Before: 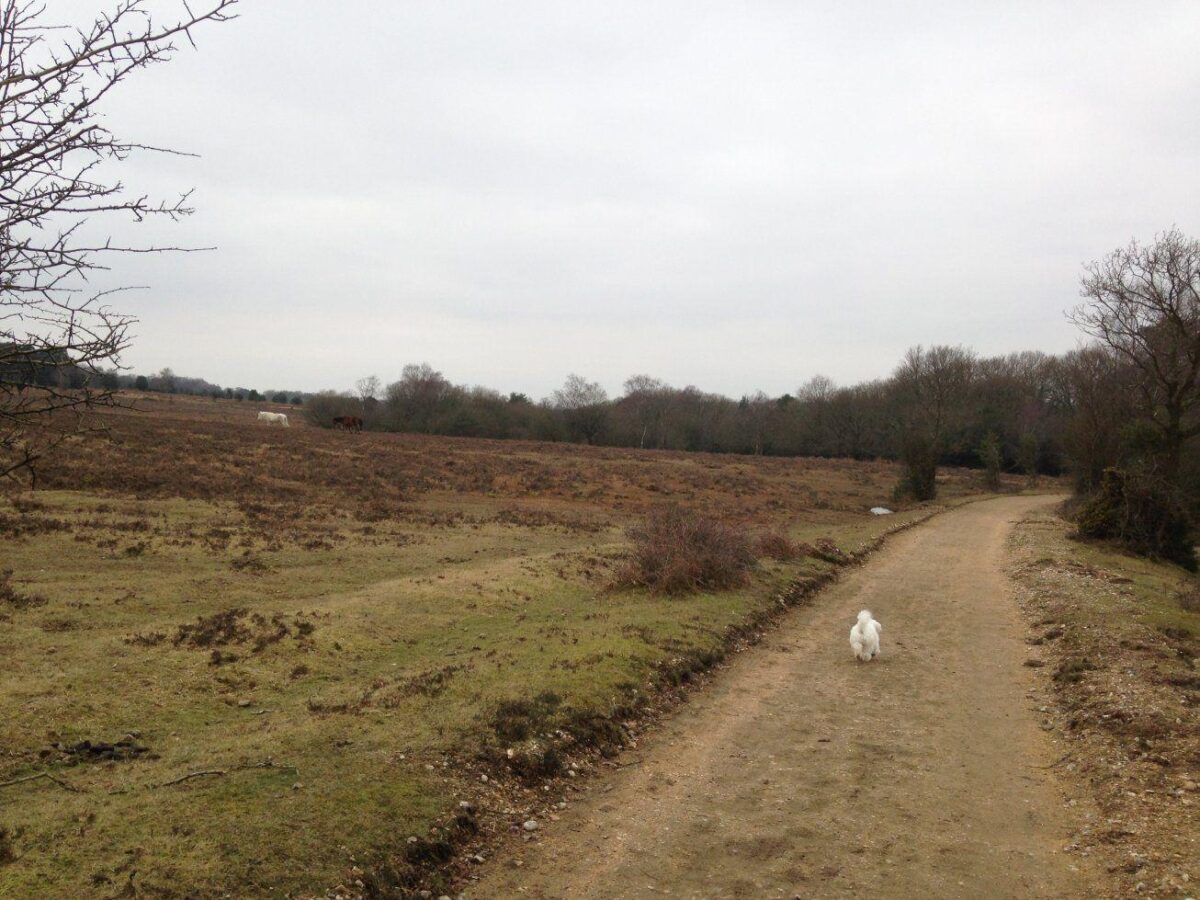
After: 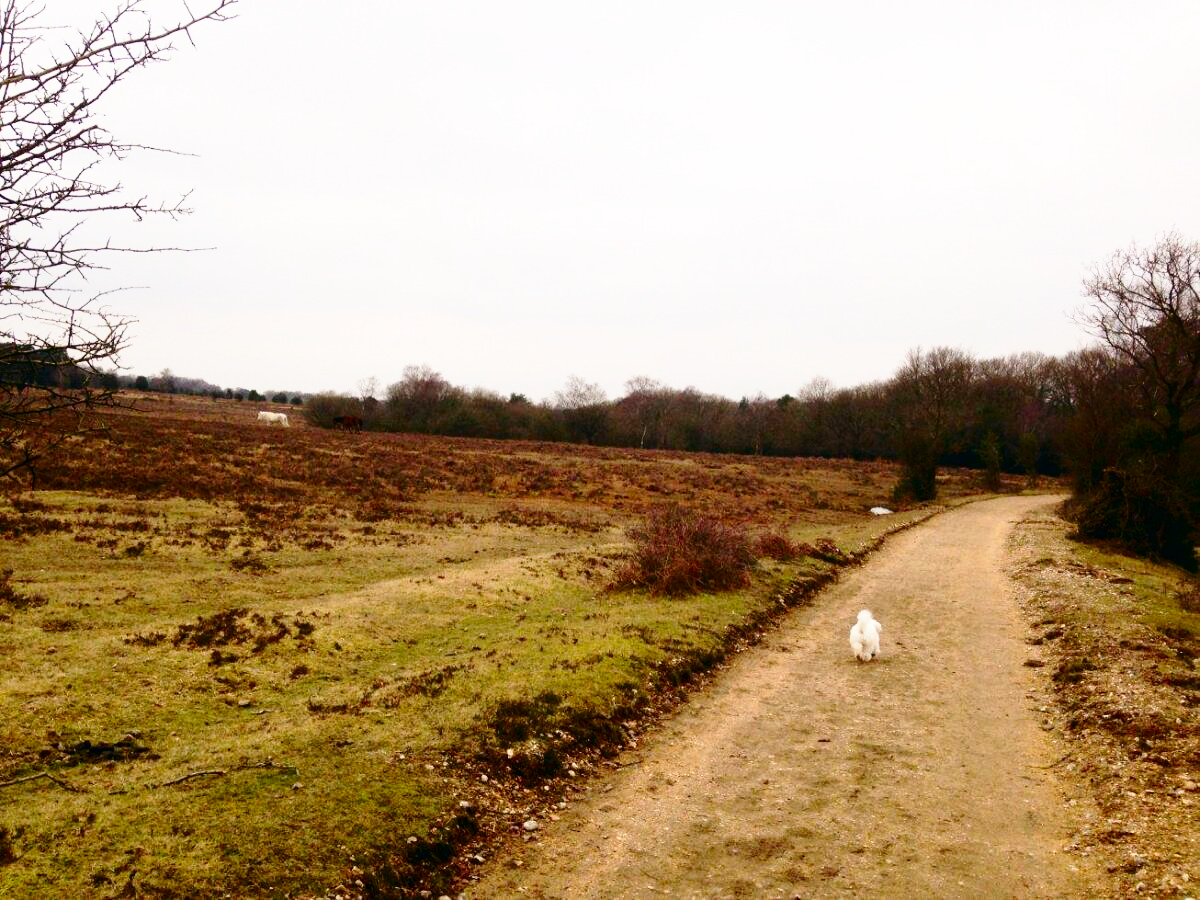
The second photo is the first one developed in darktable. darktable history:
base curve: curves: ch0 [(0, 0) (0.028, 0.03) (0.121, 0.232) (0.46, 0.748) (0.859, 0.968) (1, 1)], preserve colors none
color balance: lift [0.998, 0.998, 1.001, 1.002], gamma [0.995, 1.025, 0.992, 0.975], gain [0.995, 1.02, 0.997, 0.98]
contrast brightness saturation: contrast 0.19, brightness -0.11, saturation 0.21
